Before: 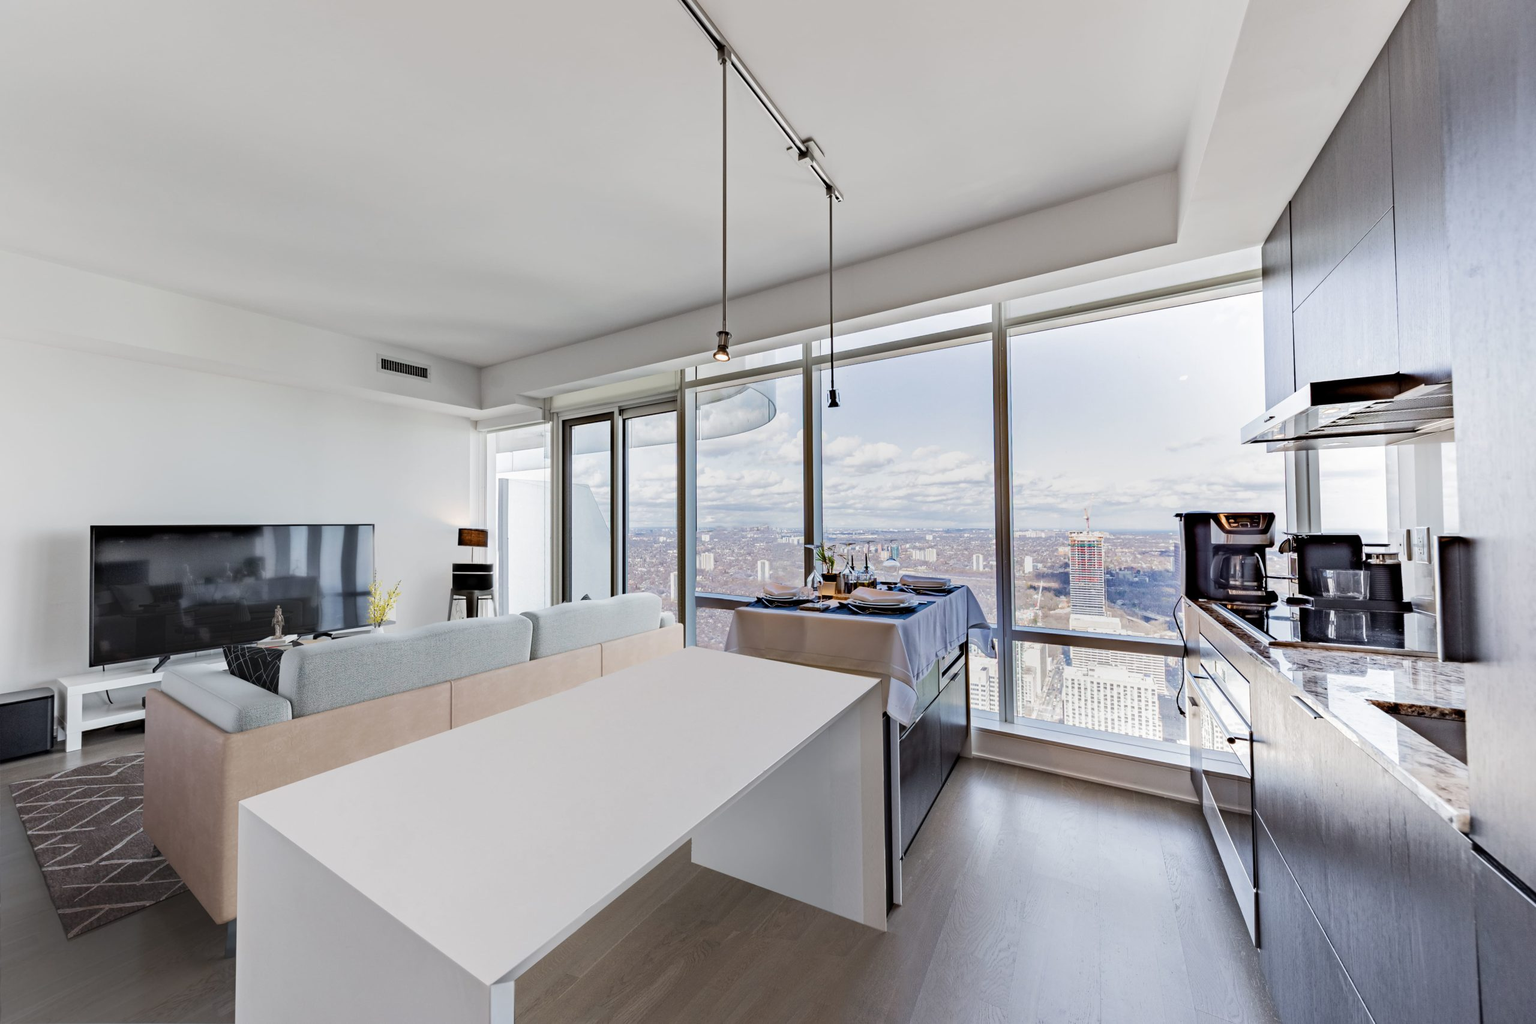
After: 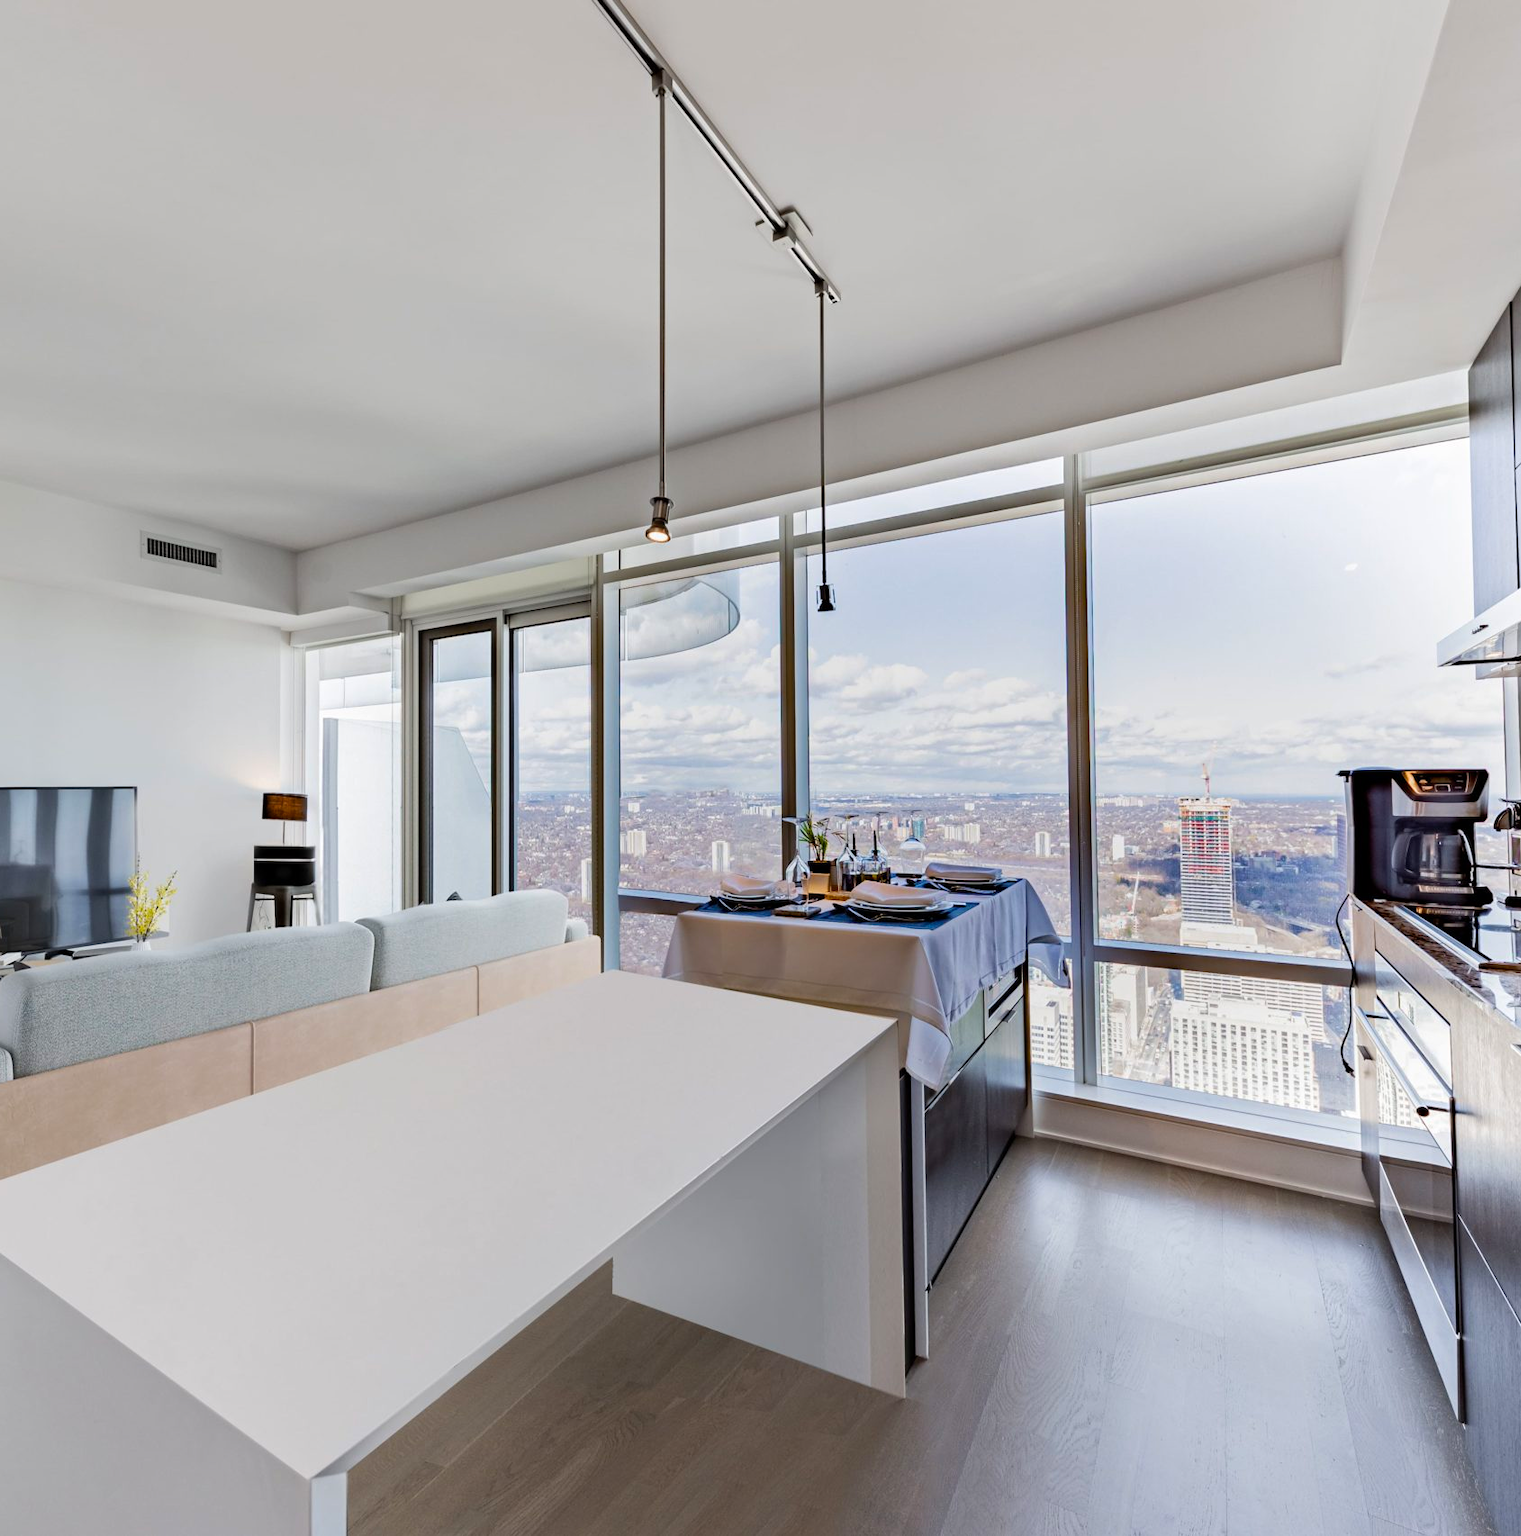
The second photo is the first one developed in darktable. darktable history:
color balance rgb: linear chroma grading › global chroma 6.48%, perceptual saturation grading › global saturation 12.96%, global vibrance 6.02%
crop and rotate: left 18.442%, right 15.508%
